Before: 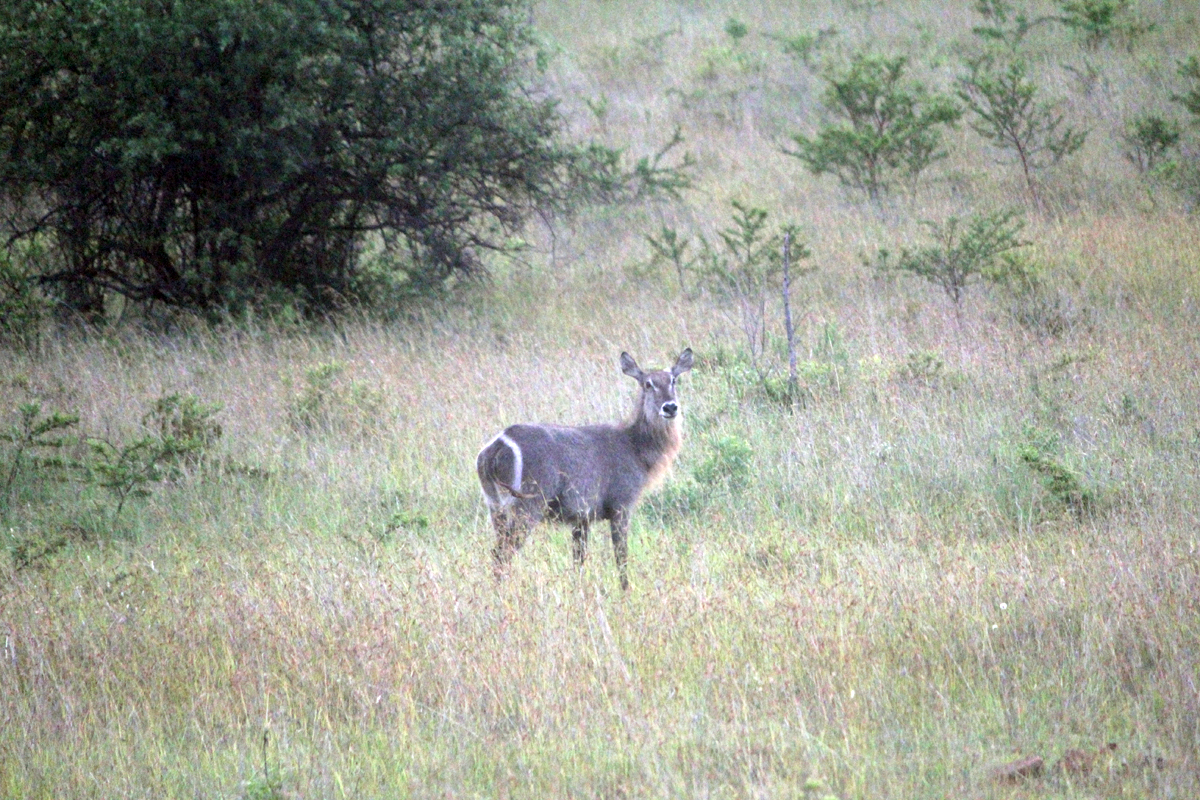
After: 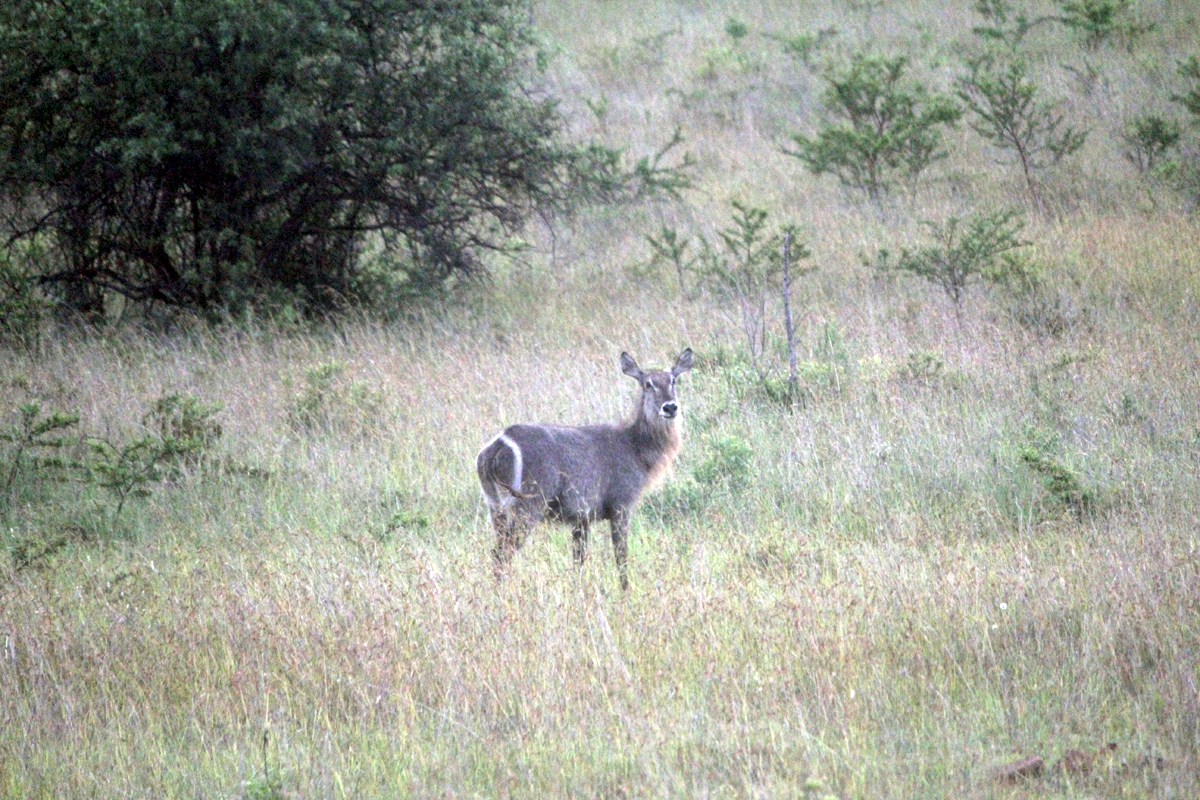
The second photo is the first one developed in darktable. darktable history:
local contrast: highlights 100%, shadows 100%, detail 120%, midtone range 0.2
contrast brightness saturation: saturation -0.1
